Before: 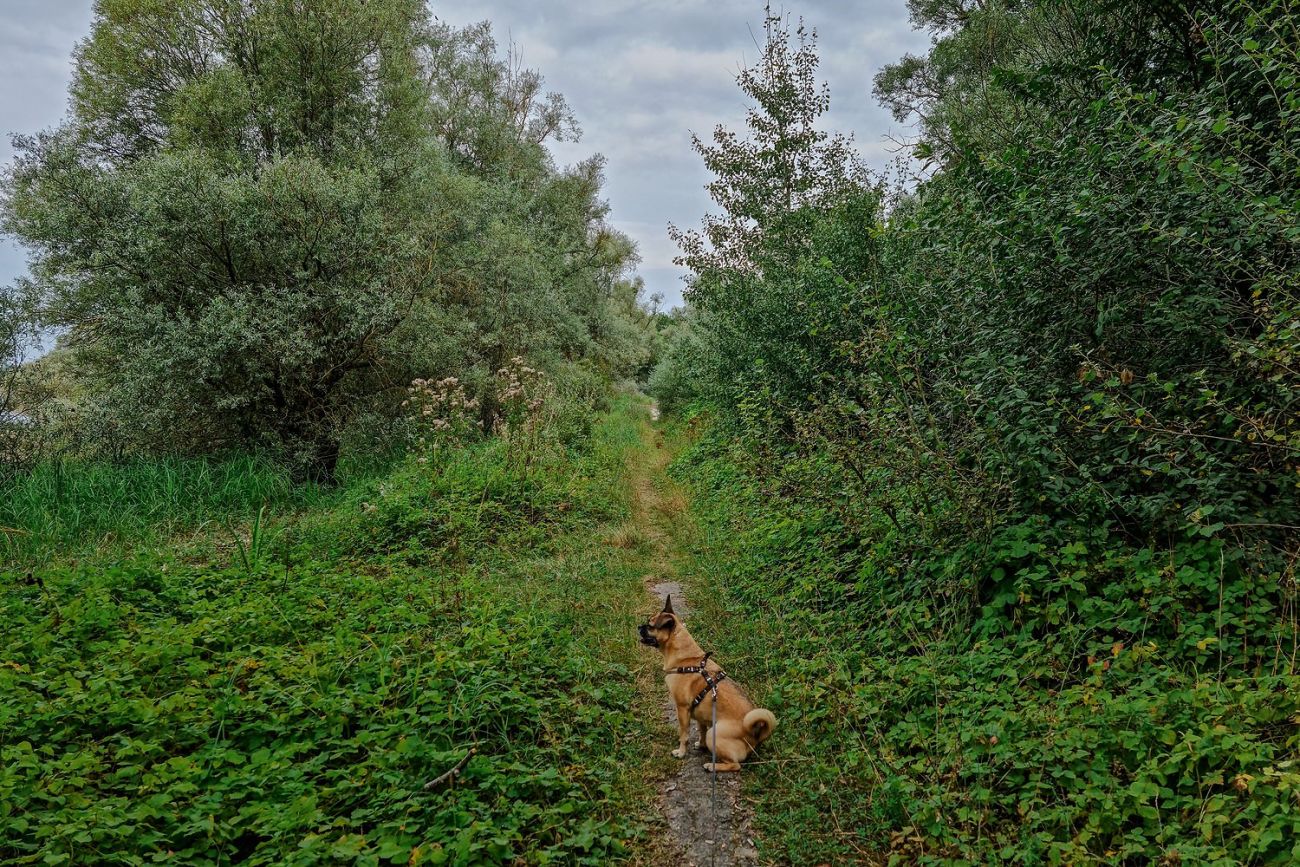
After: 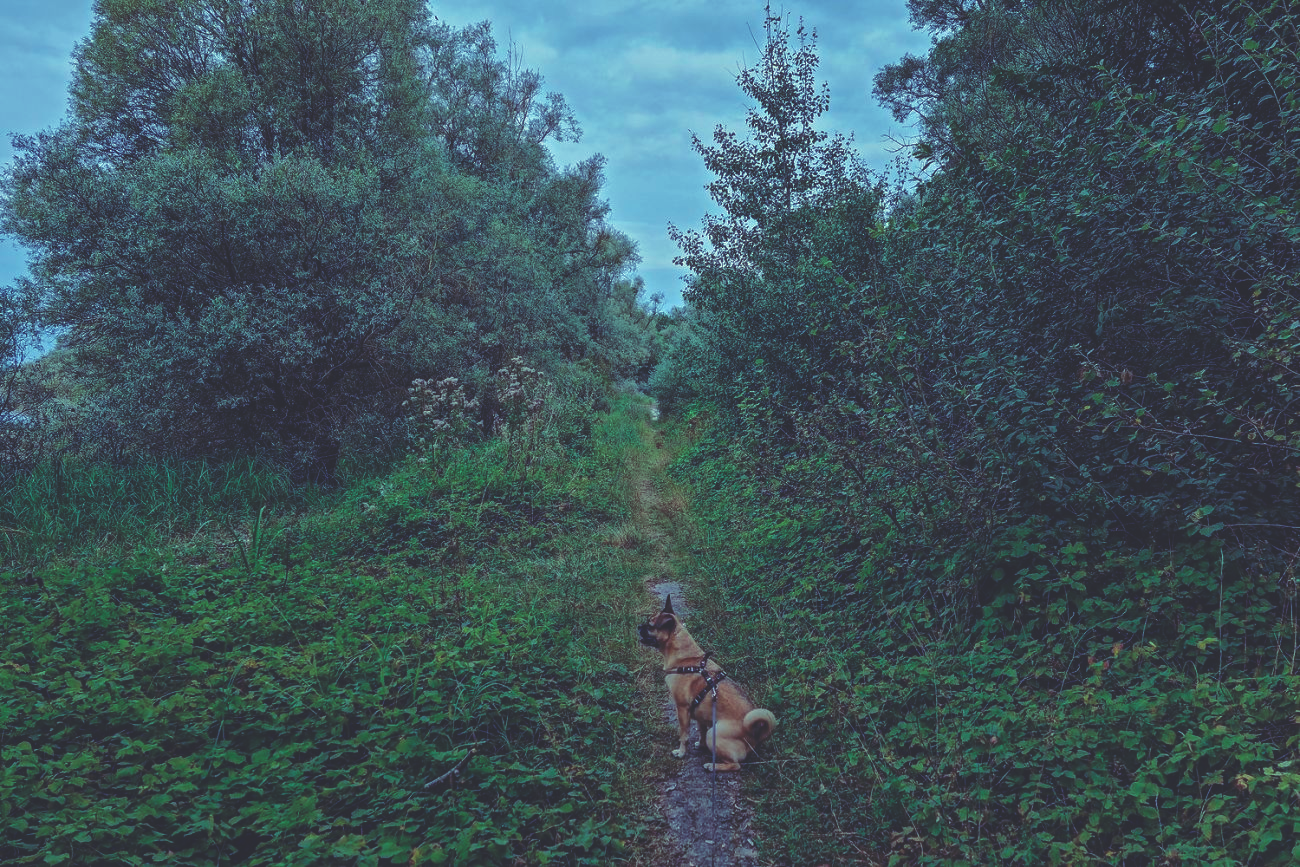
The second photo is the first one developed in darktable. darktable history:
contrast brightness saturation: contrast 0.04, saturation 0.07
rgb curve: curves: ch0 [(0, 0.186) (0.314, 0.284) (0.576, 0.466) (0.805, 0.691) (0.936, 0.886)]; ch1 [(0, 0.186) (0.314, 0.284) (0.581, 0.534) (0.771, 0.746) (0.936, 0.958)]; ch2 [(0, 0.216) (0.275, 0.39) (1, 1)], mode RGB, independent channels, compensate middle gray true, preserve colors none
